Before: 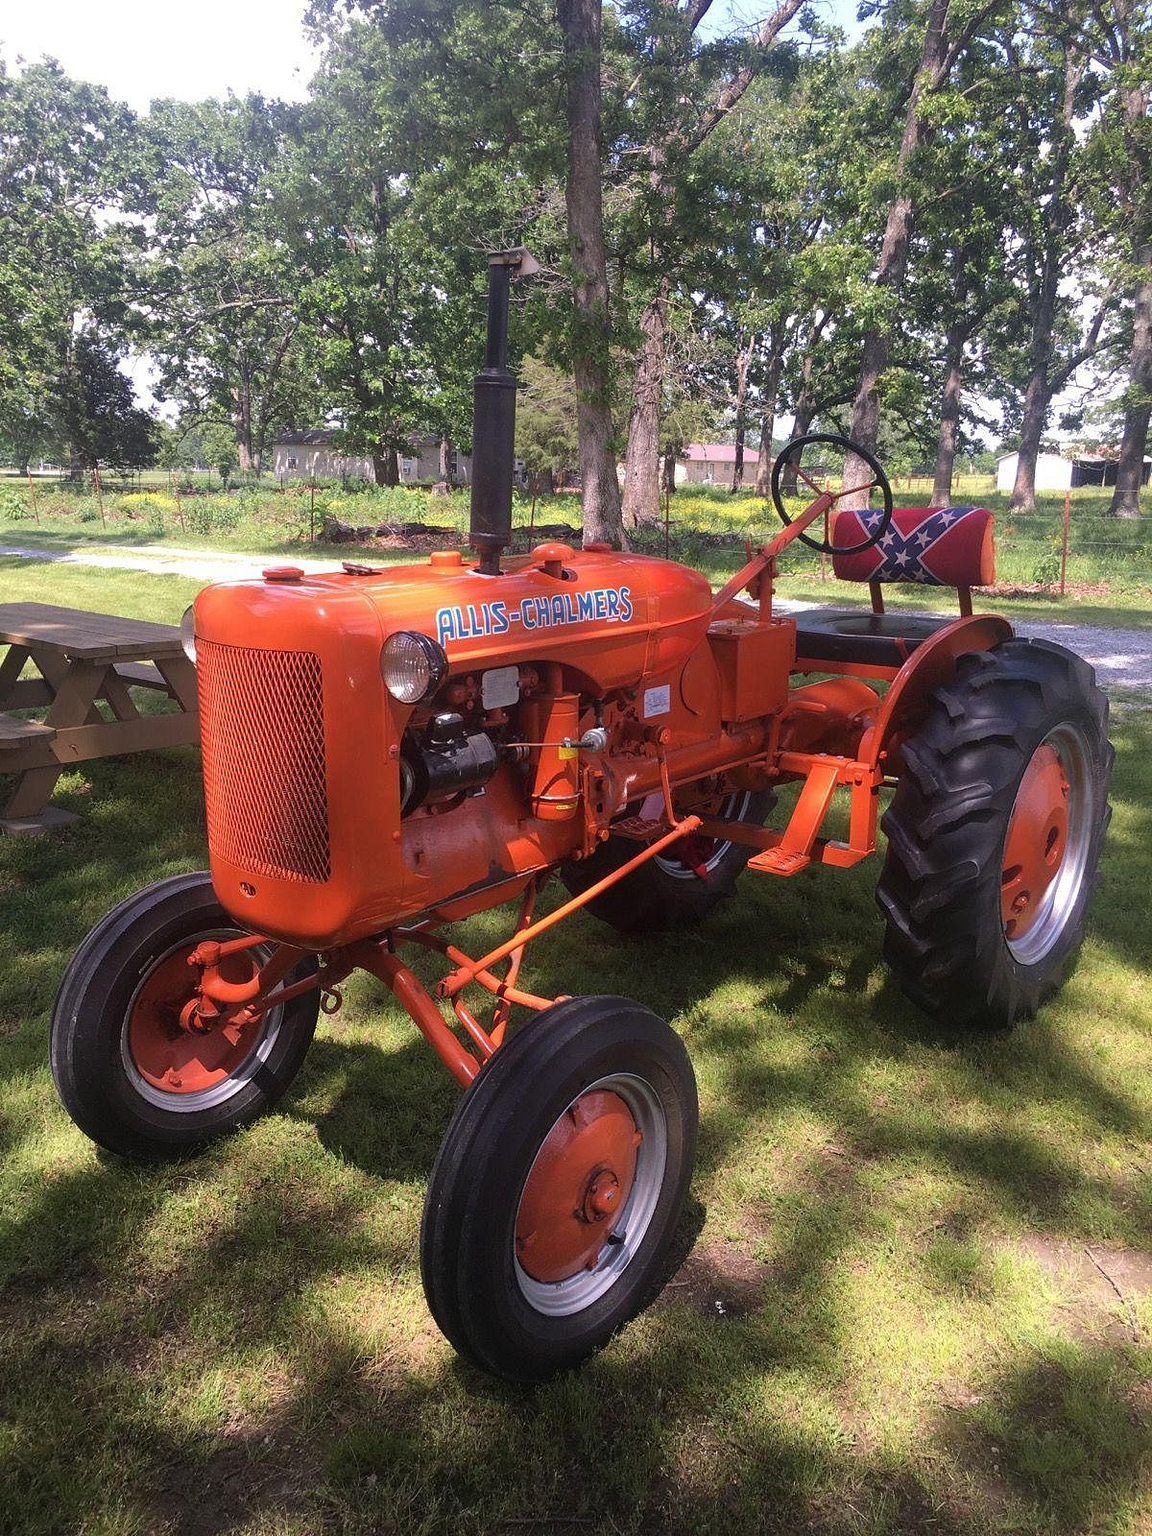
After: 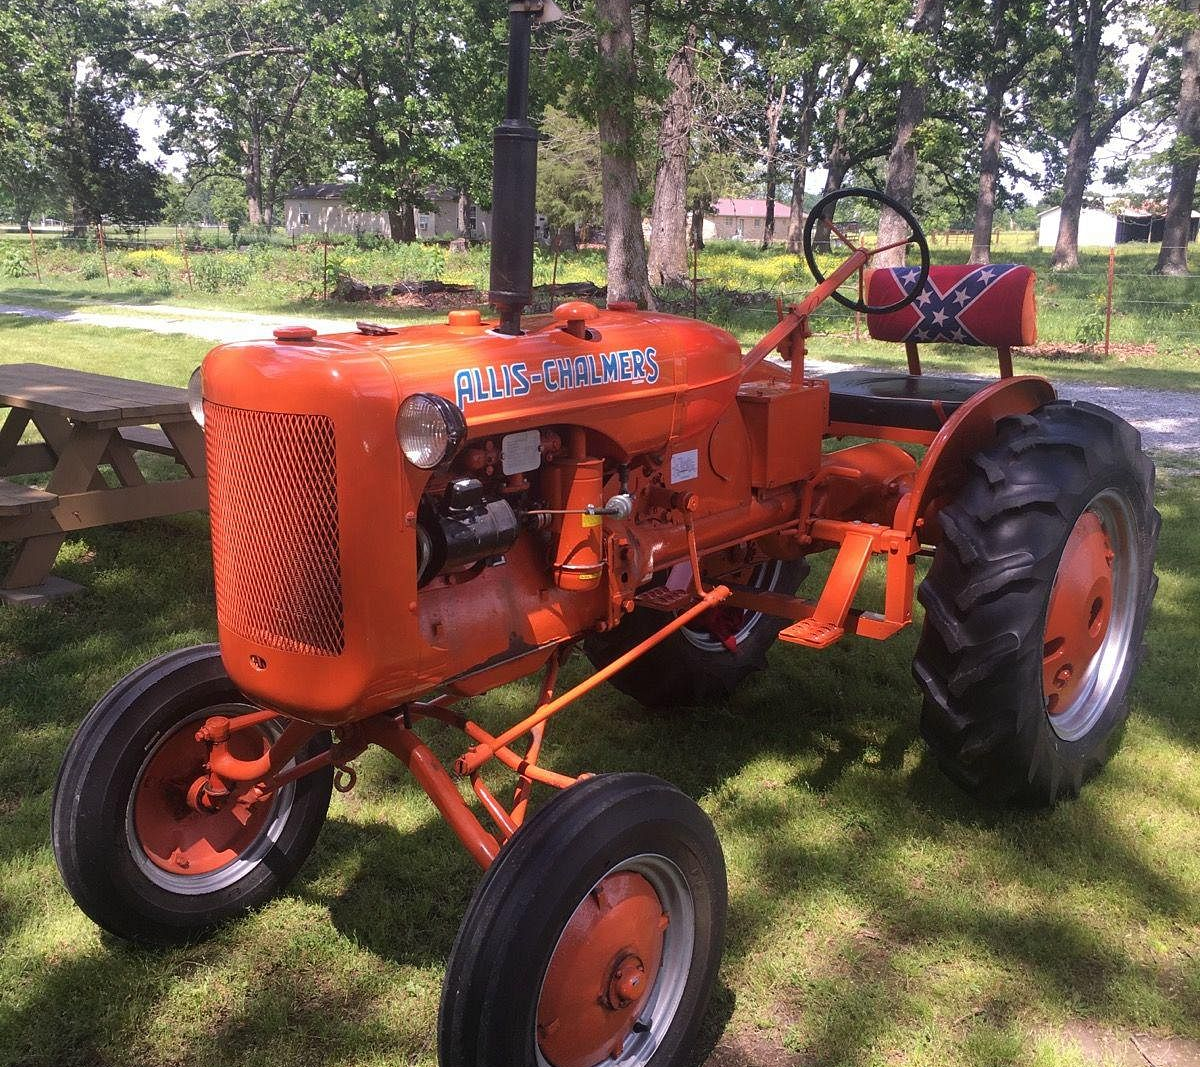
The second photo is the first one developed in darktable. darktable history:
crop: top 16.542%, bottom 16.768%
